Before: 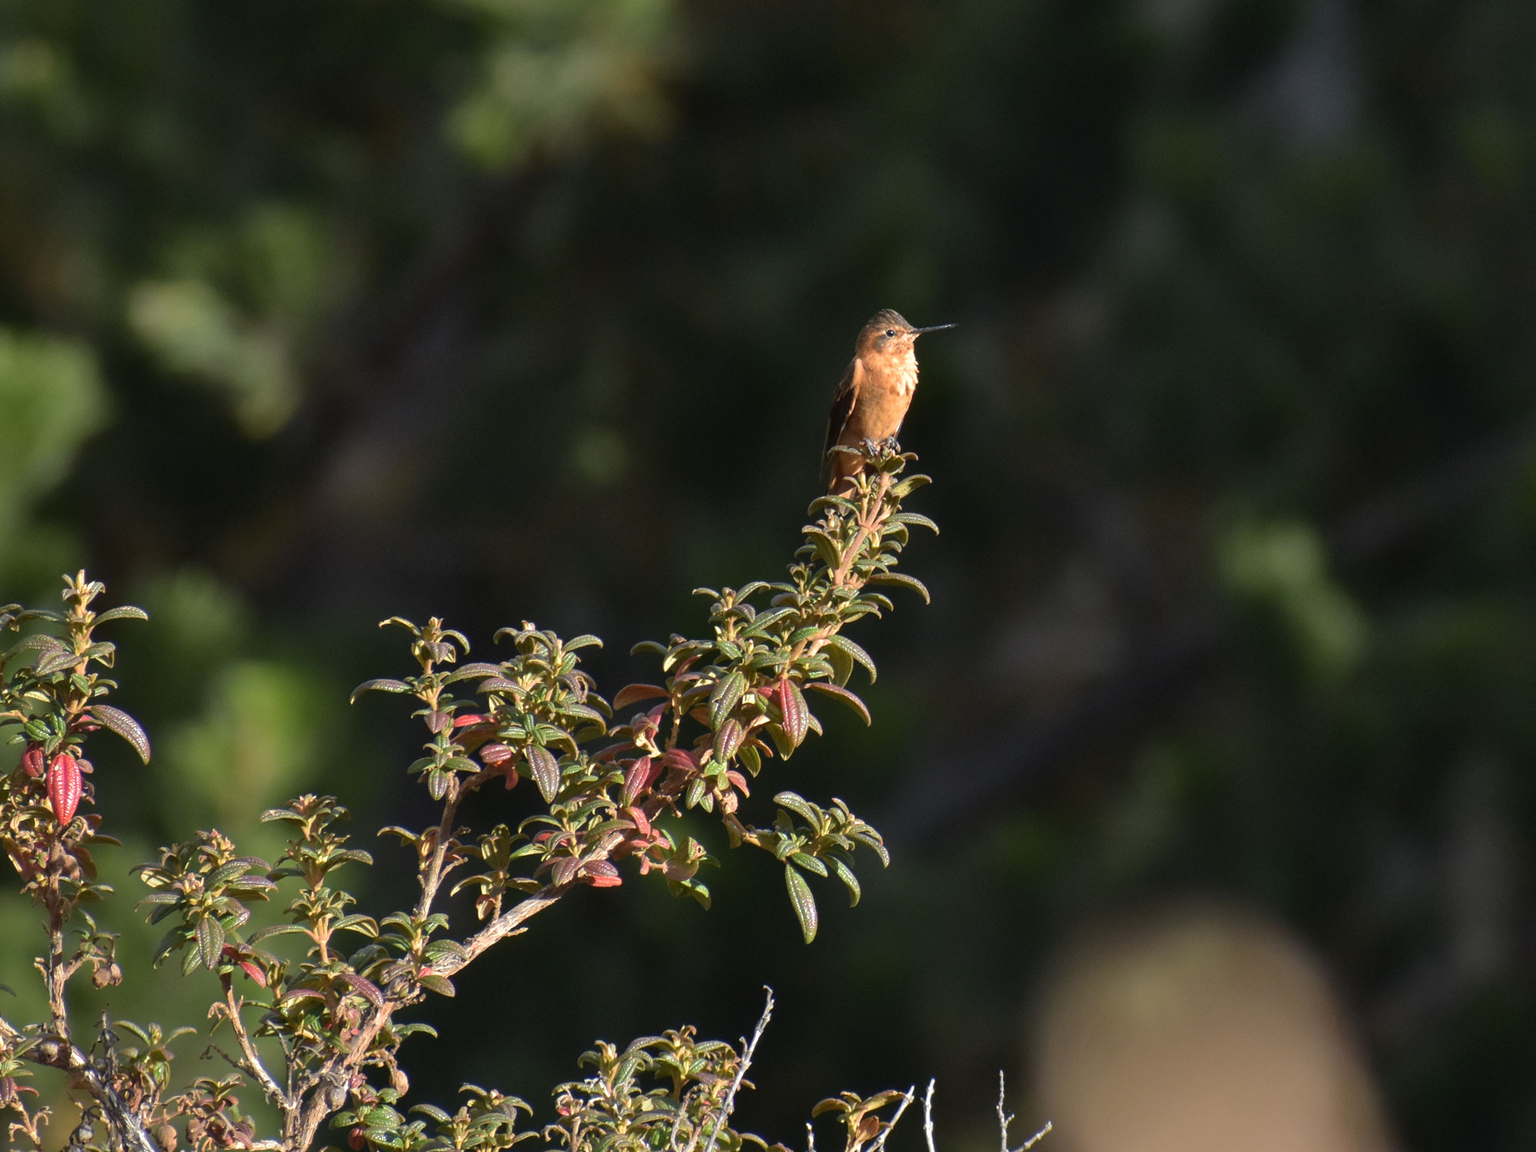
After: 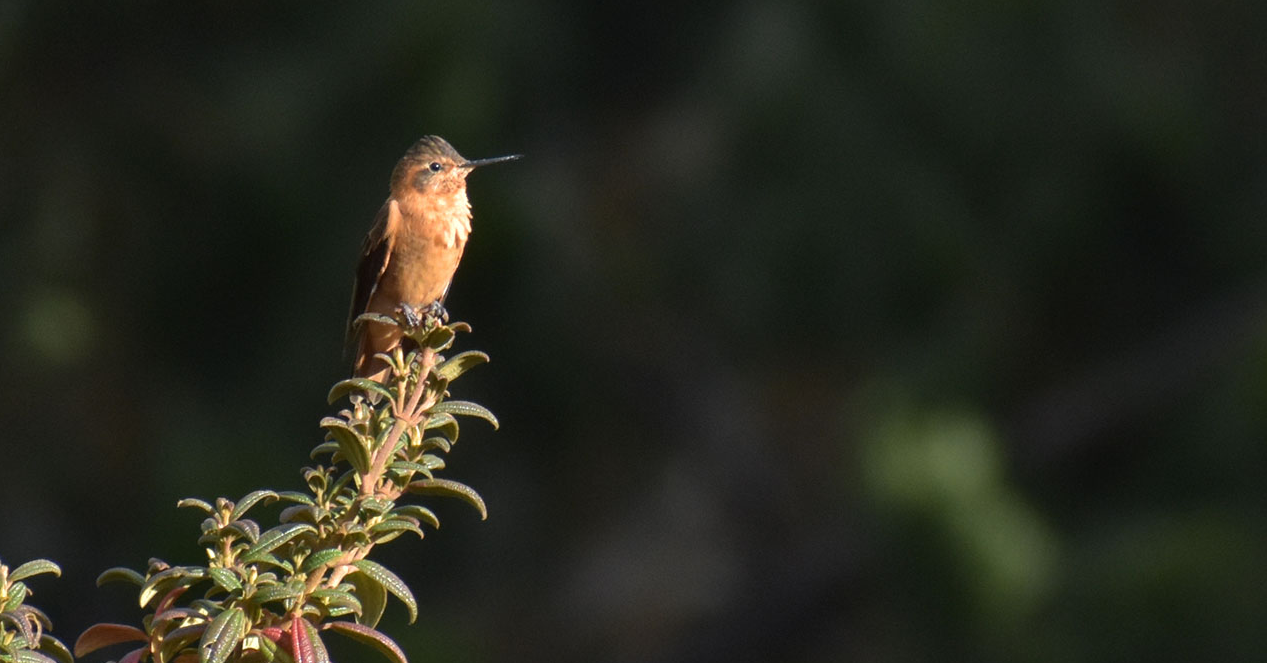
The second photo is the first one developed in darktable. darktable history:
crop: left 36.208%, top 17.801%, right 0.396%, bottom 37.99%
